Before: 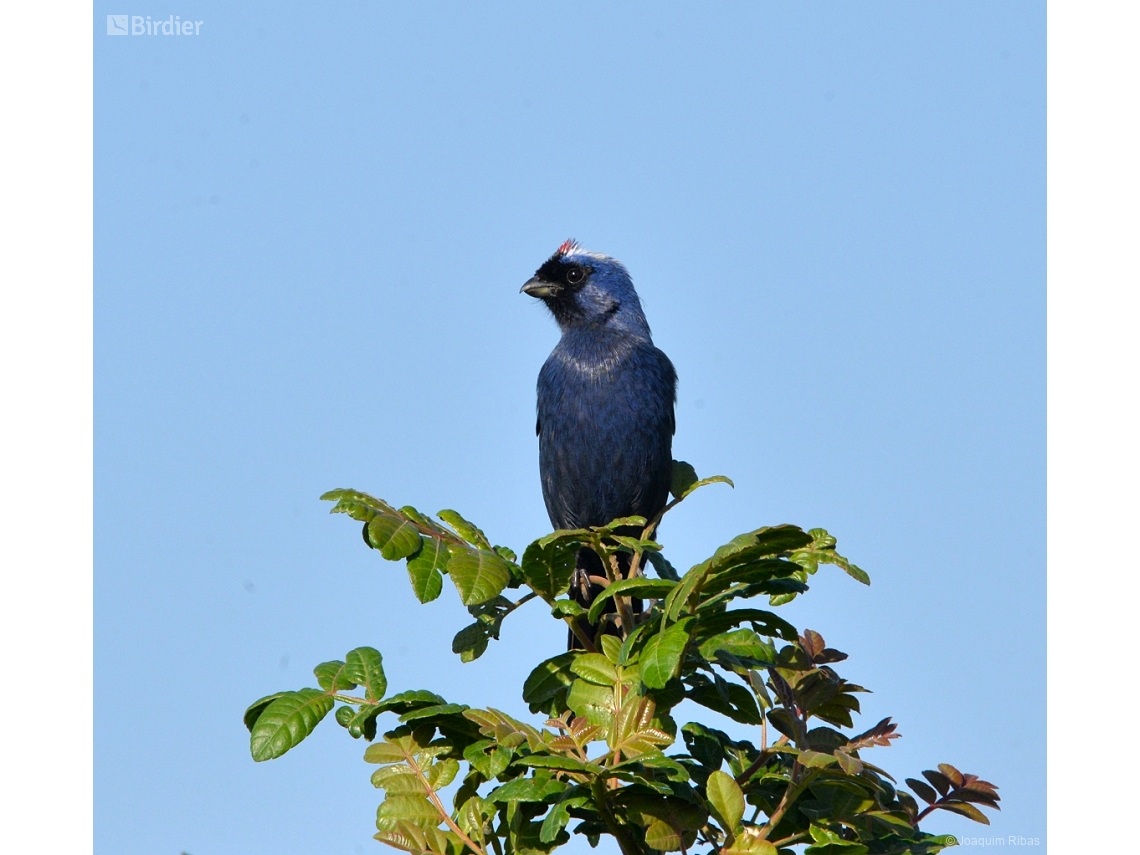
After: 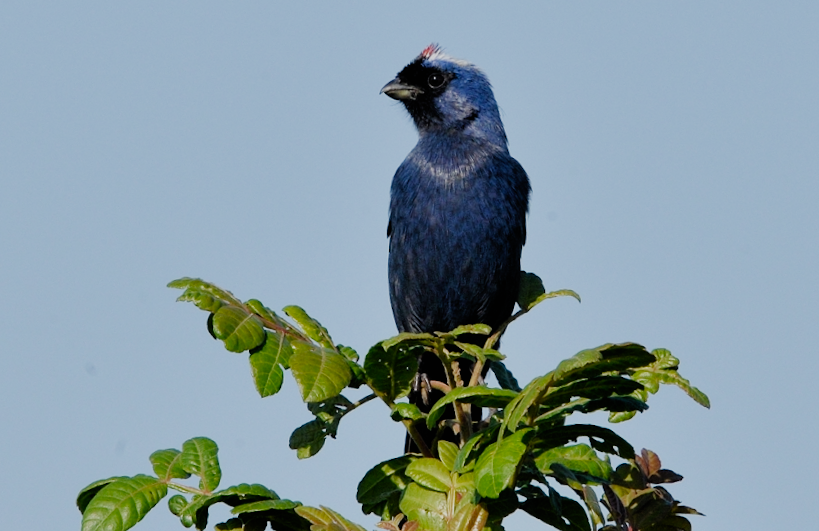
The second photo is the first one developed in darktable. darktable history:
crop and rotate: angle -3.77°, left 9.926%, top 20.625%, right 12.034%, bottom 11.885%
filmic rgb: black relative exposure -7.29 EV, white relative exposure 5.08 EV, hardness 3.21, add noise in highlights 0.001, preserve chrominance no, color science v3 (2019), use custom middle-gray values true, contrast in highlights soft
